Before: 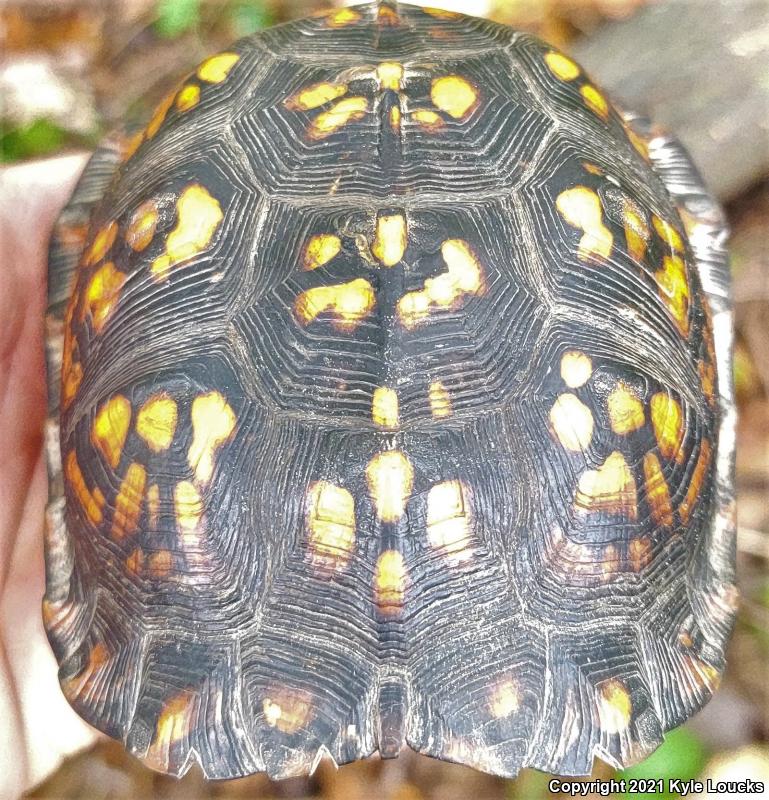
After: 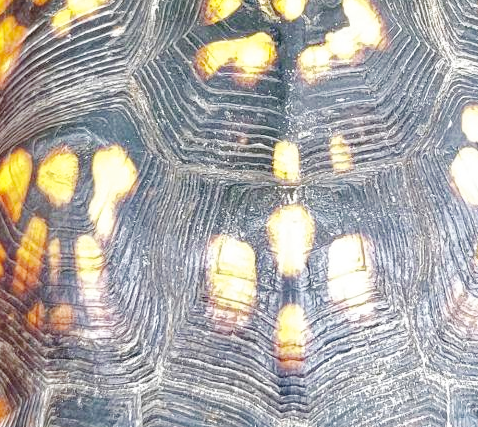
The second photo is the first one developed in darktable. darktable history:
crop: left 13.002%, top 30.818%, right 24.715%, bottom 15.76%
tone curve: curves: ch0 [(0, 0) (0.003, 0.003) (0.011, 0.005) (0.025, 0.008) (0.044, 0.012) (0.069, 0.02) (0.1, 0.031) (0.136, 0.047) (0.177, 0.088) (0.224, 0.141) (0.277, 0.222) (0.335, 0.32) (0.399, 0.422) (0.468, 0.523) (0.543, 0.623) (0.623, 0.716) (0.709, 0.796) (0.801, 0.88) (0.898, 0.958) (1, 1)], preserve colors none
